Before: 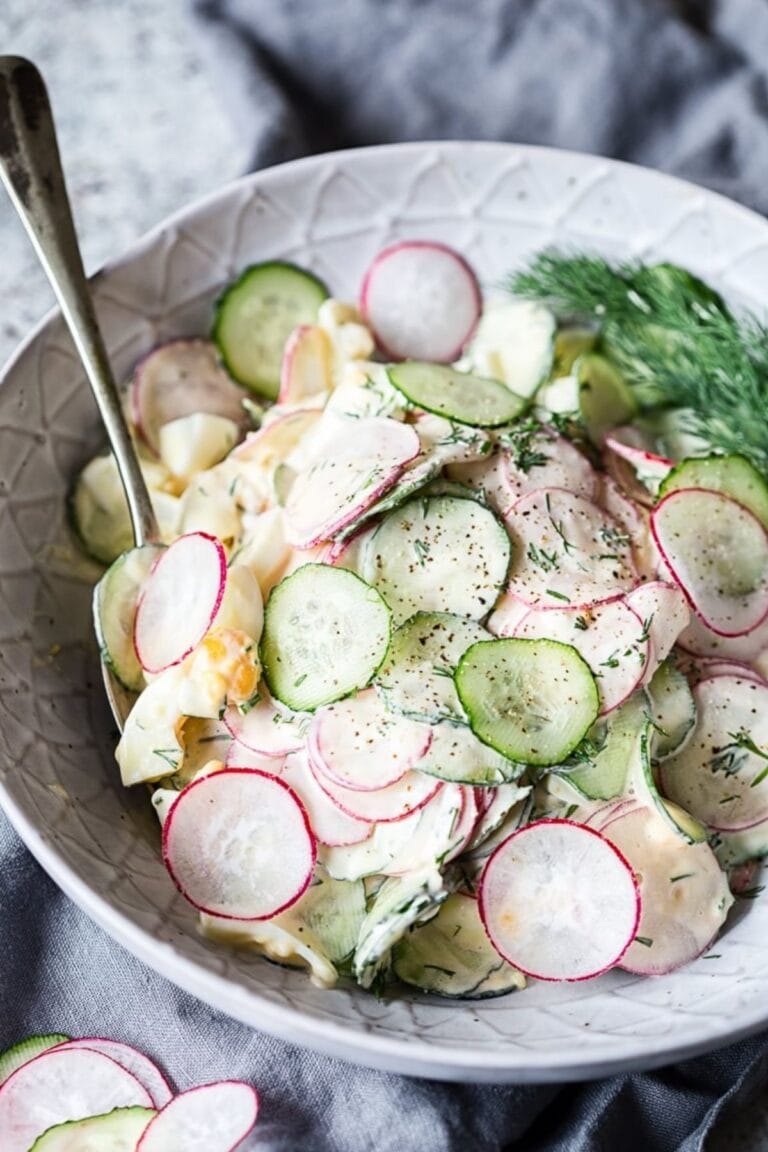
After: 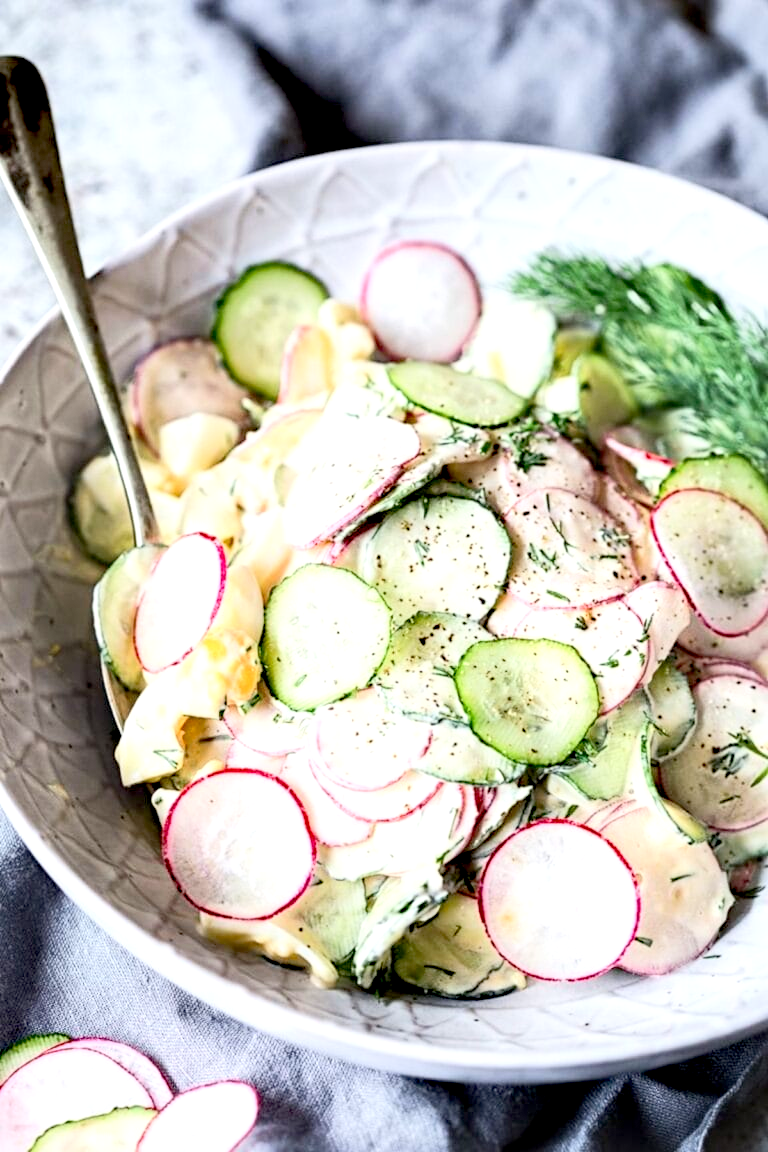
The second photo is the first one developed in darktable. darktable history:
base curve: curves: ch0 [(0, 0) (0.666, 0.806) (1, 1)], fusion 1
